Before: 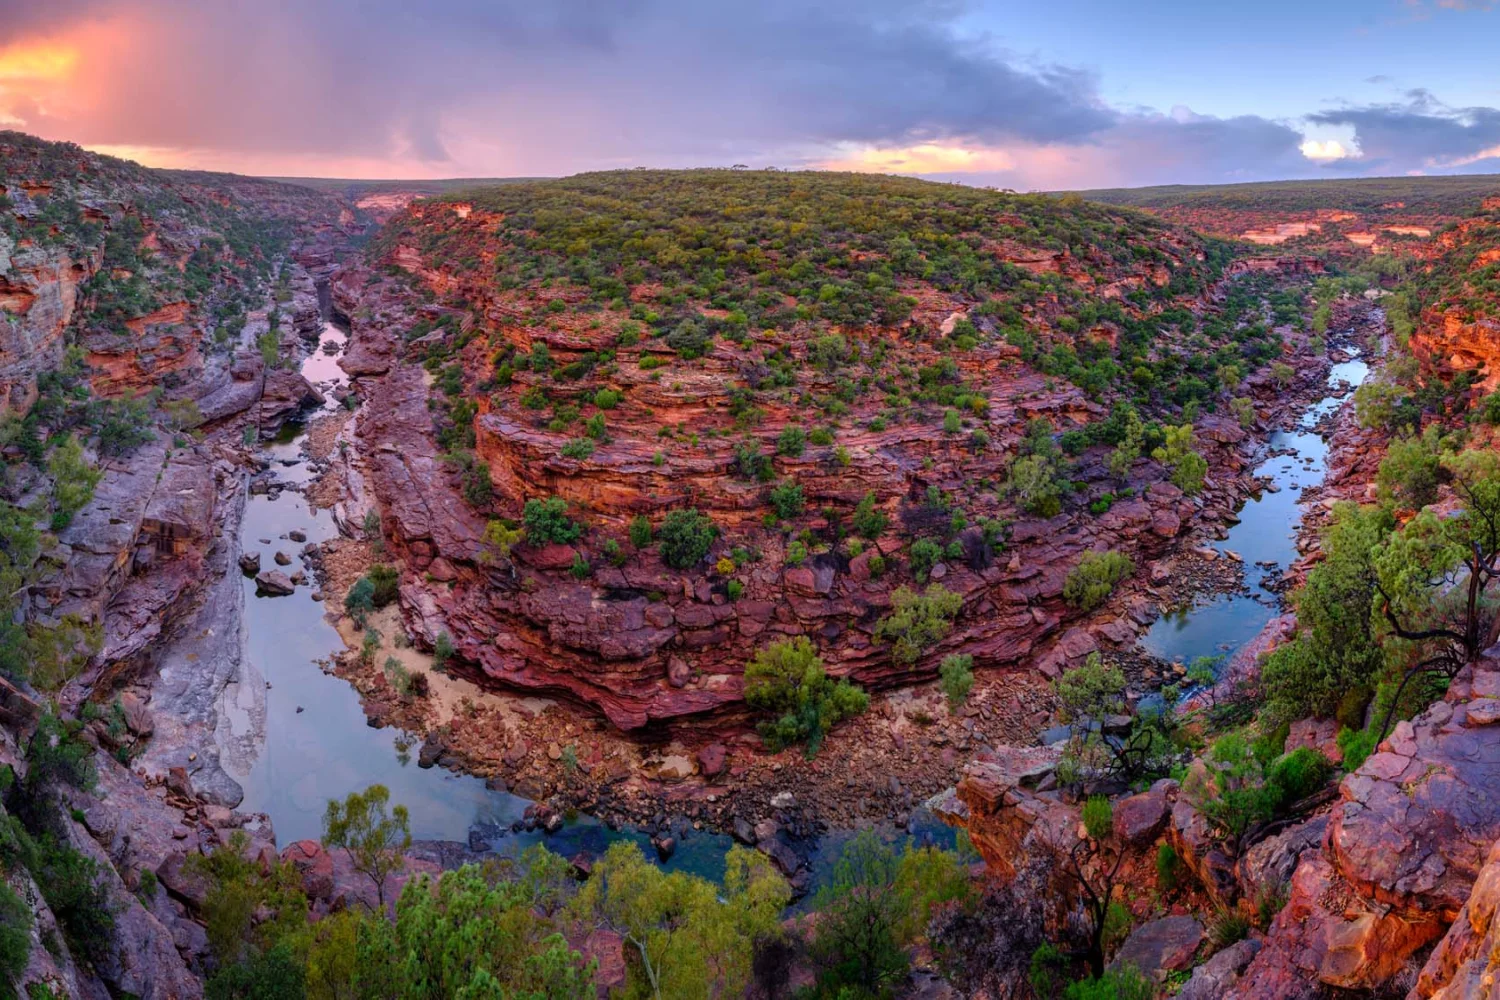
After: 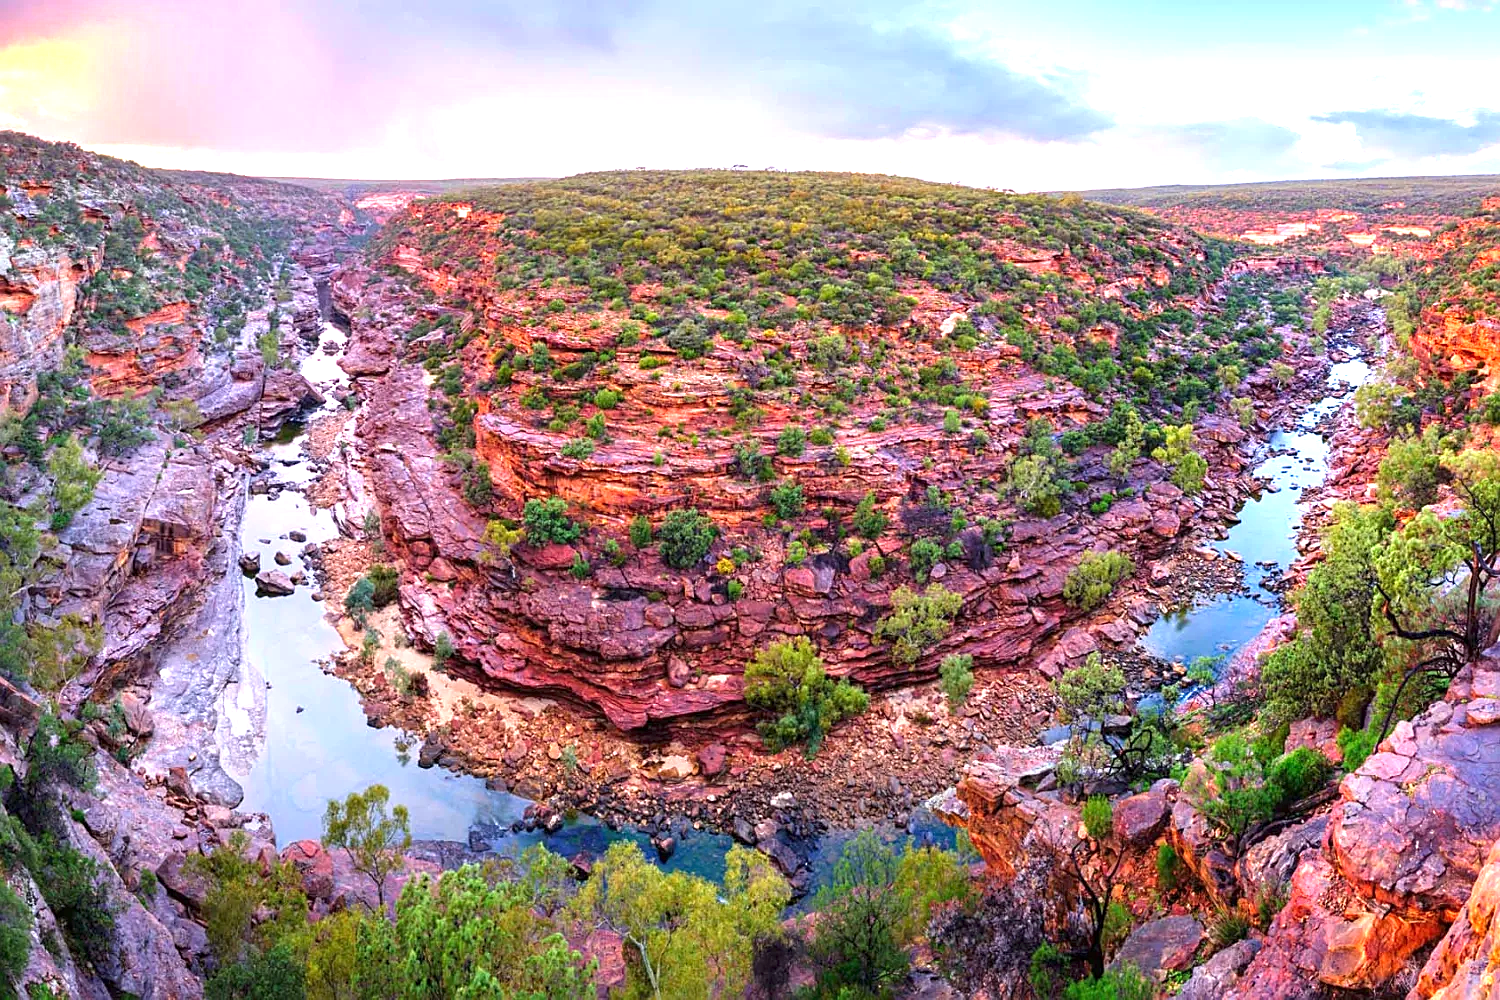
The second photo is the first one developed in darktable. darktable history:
exposure: black level correction 0, exposure 1.476 EV, compensate highlight preservation false
sharpen: on, module defaults
